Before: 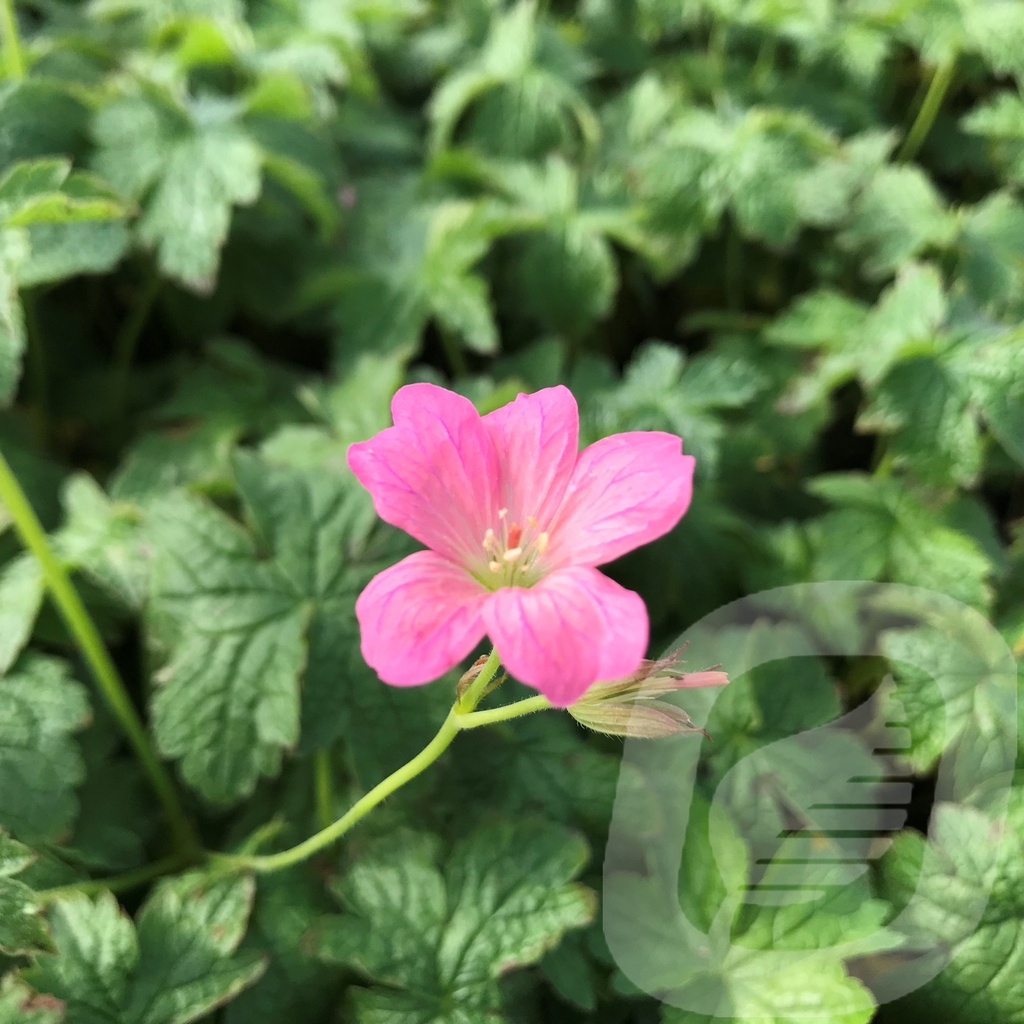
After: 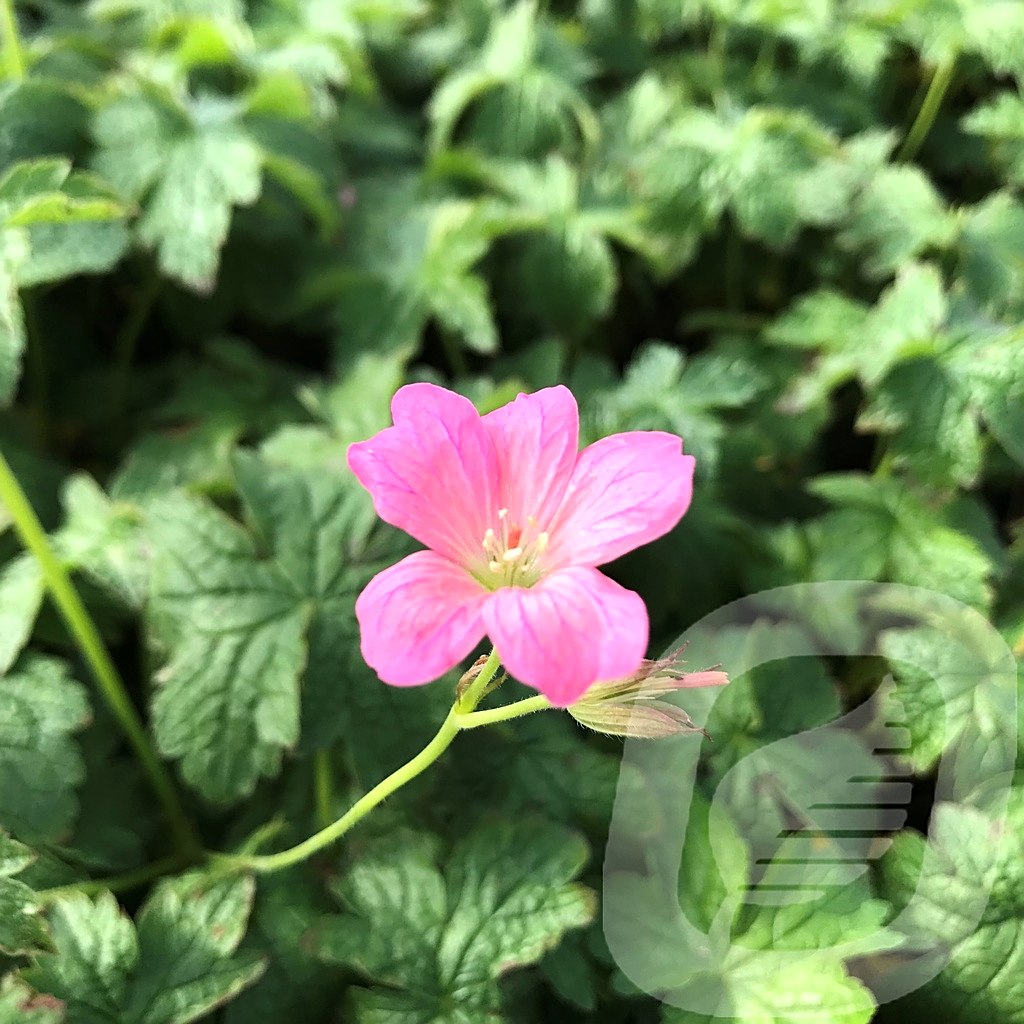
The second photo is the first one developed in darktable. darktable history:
tone equalizer: -8 EV -0.405 EV, -7 EV -0.389 EV, -6 EV -0.362 EV, -5 EV -0.245 EV, -3 EV 0.246 EV, -2 EV 0.357 EV, -1 EV 0.38 EV, +0 EV 0.406 EV, smoothing diameter 2.23%, edges refinement/feathering 21.73, mask exposure compensation -1.57 EV, filter diffusion 5
sharpen: on, module defaults
